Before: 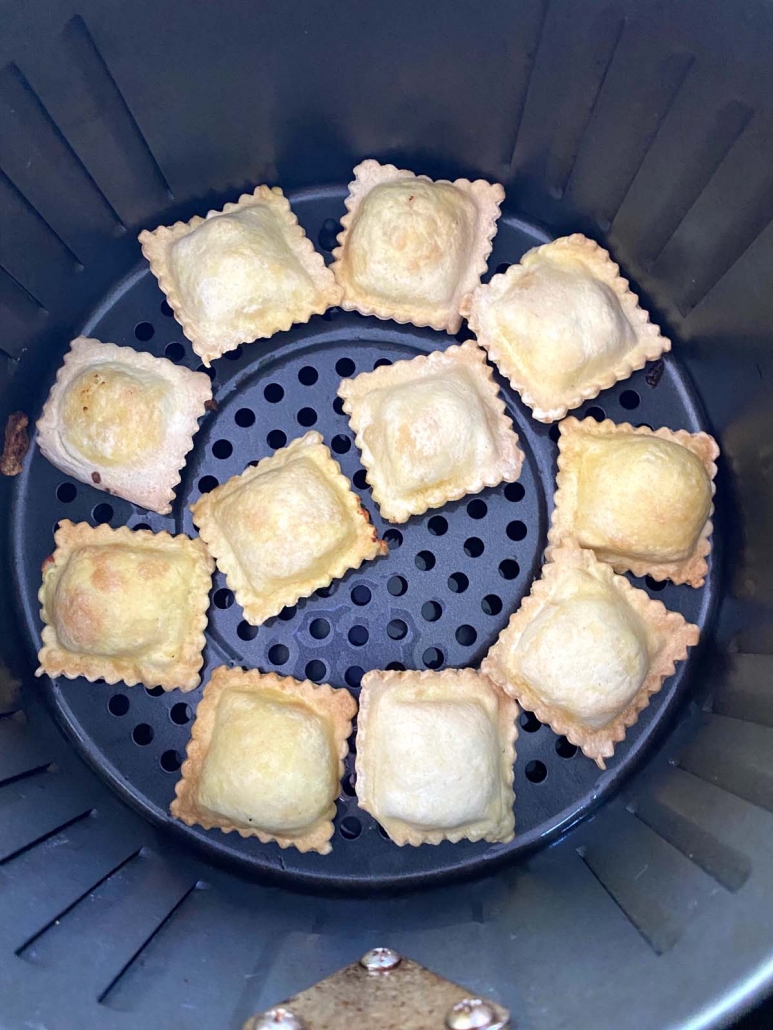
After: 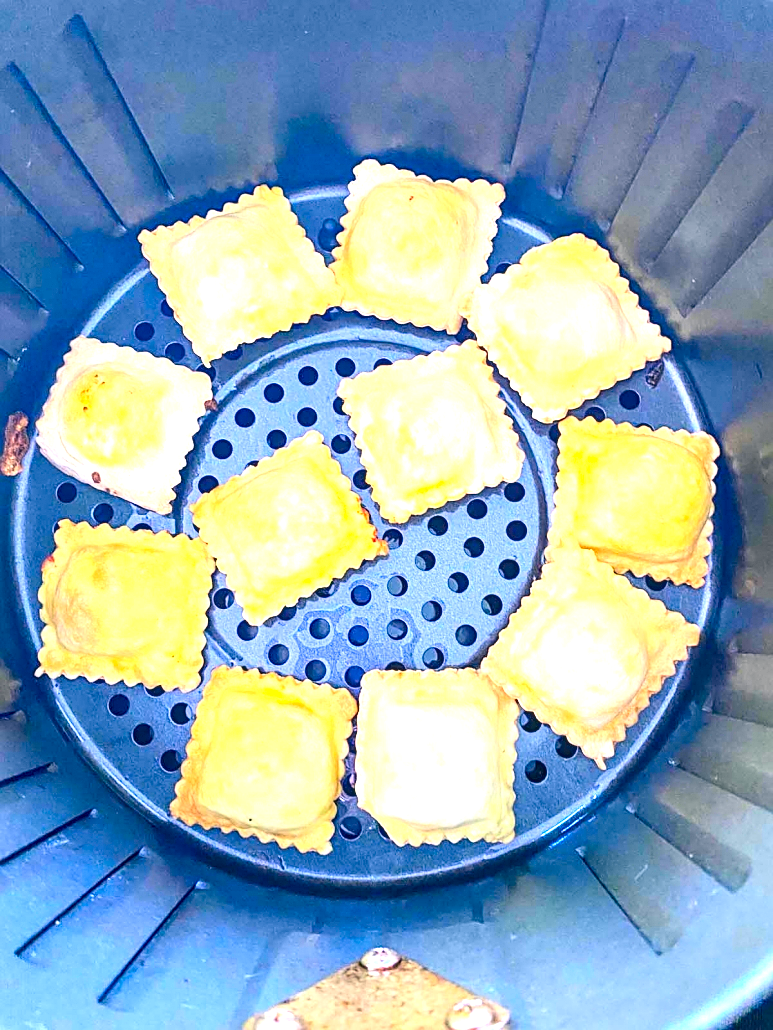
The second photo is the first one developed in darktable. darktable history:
local contrast: on, module defaults
contrast brightness saturation: contrast 0.2, brightness 0.196, saturation 0.795
exposure: black level correction 0, exposure 1.482 EV, compensate highlight preservation false
color correction: highlights a* -0.462, highlights b* 9.17, shadows a* -9.14, shadows b* 1.54
sharpen: on, module defaults
